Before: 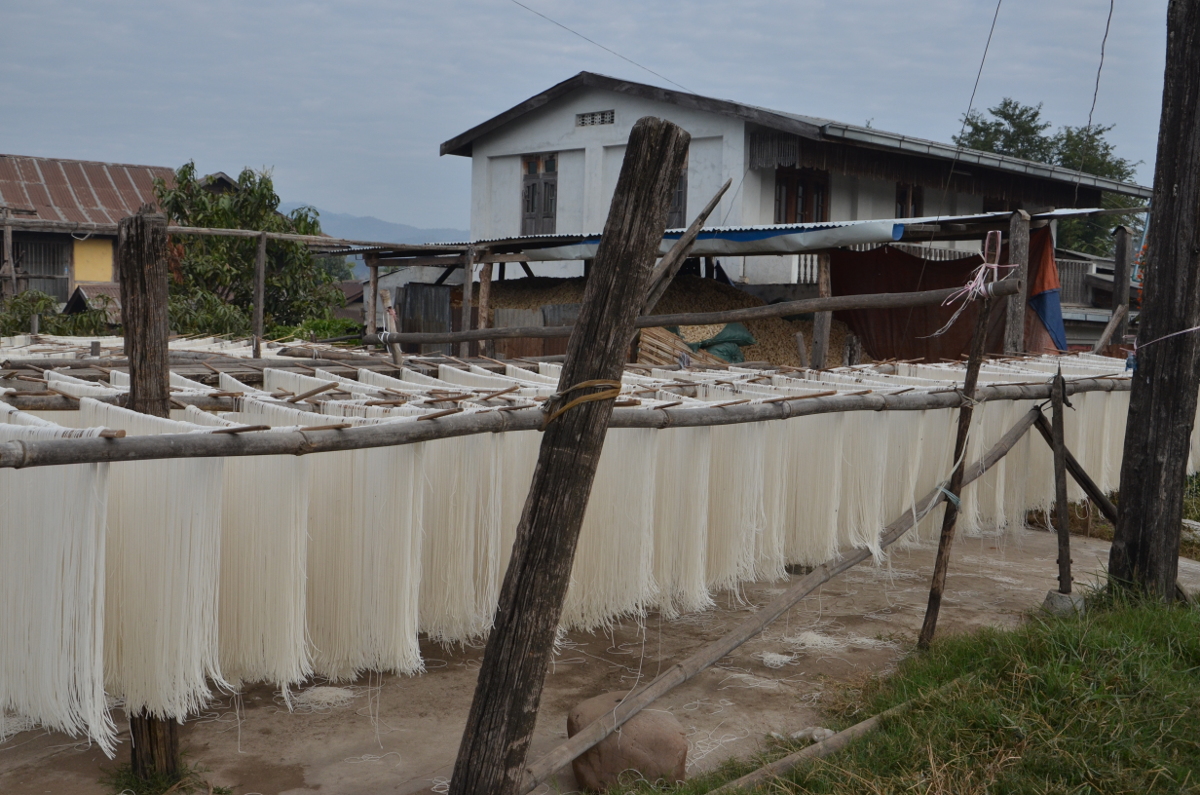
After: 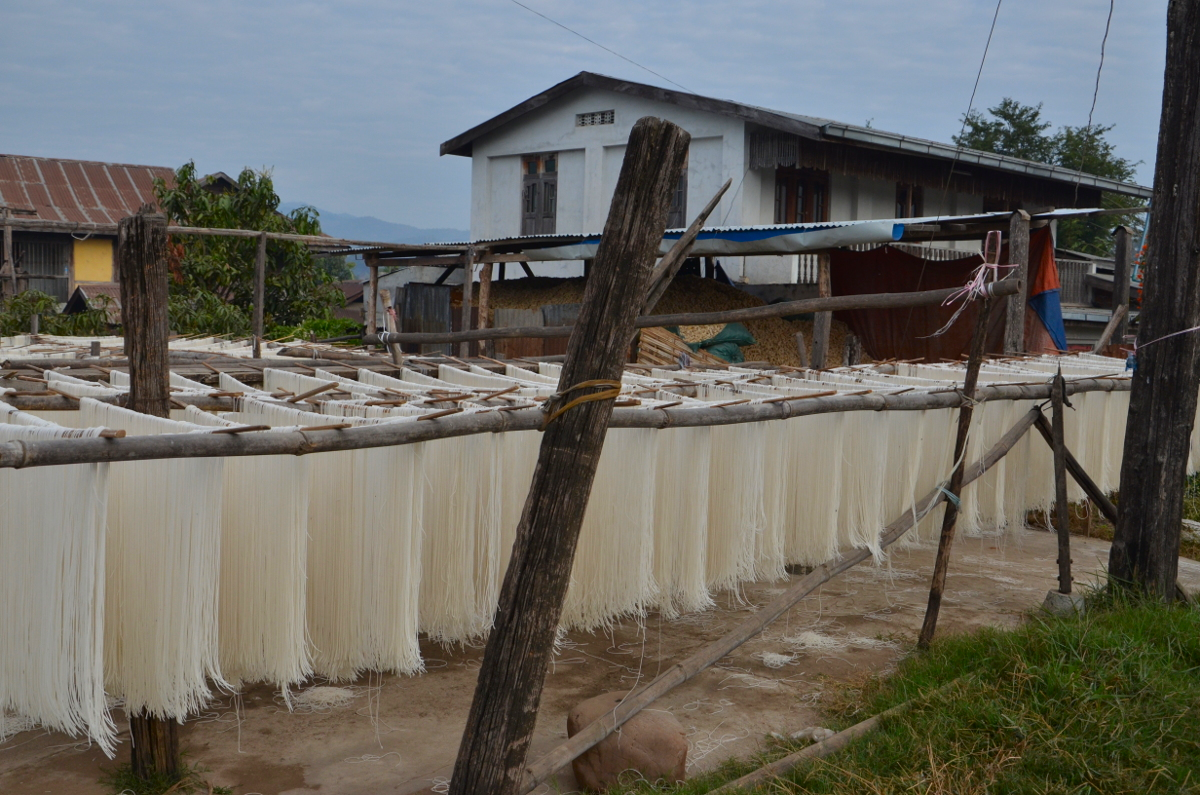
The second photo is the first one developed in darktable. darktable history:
contrast brightness saturation: brightness -0.02, saturation 0.35
